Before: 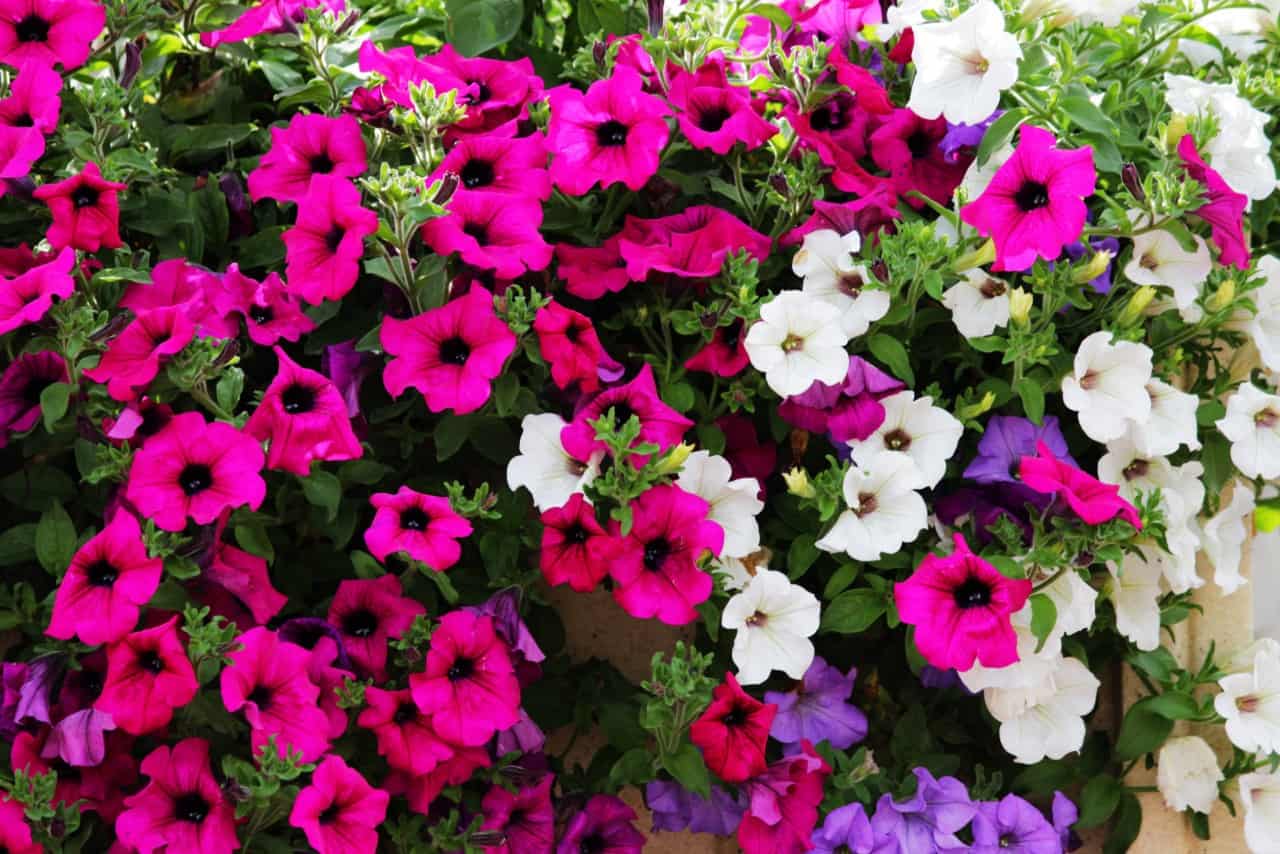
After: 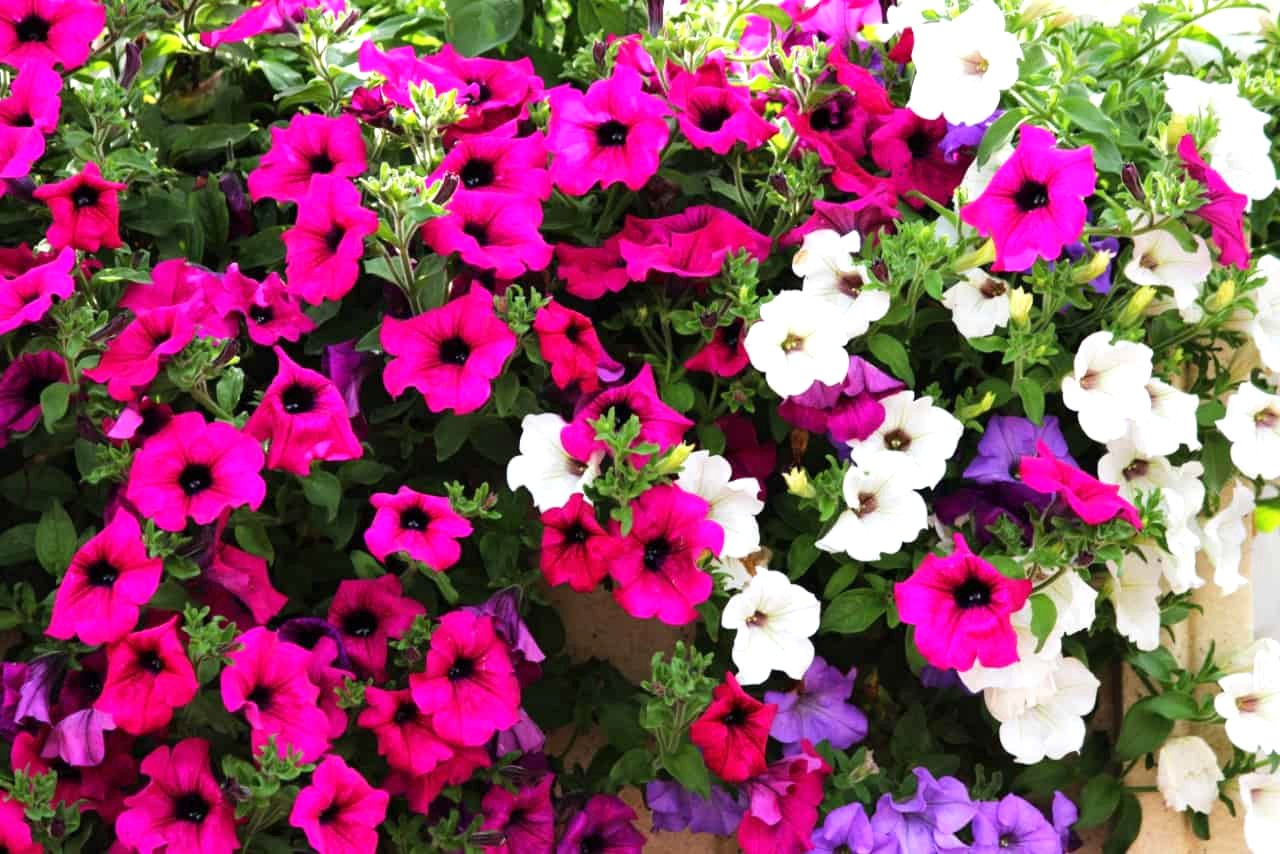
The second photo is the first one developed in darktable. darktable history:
exposure: exposure 0.492 EV, compensate highlight preservation false
